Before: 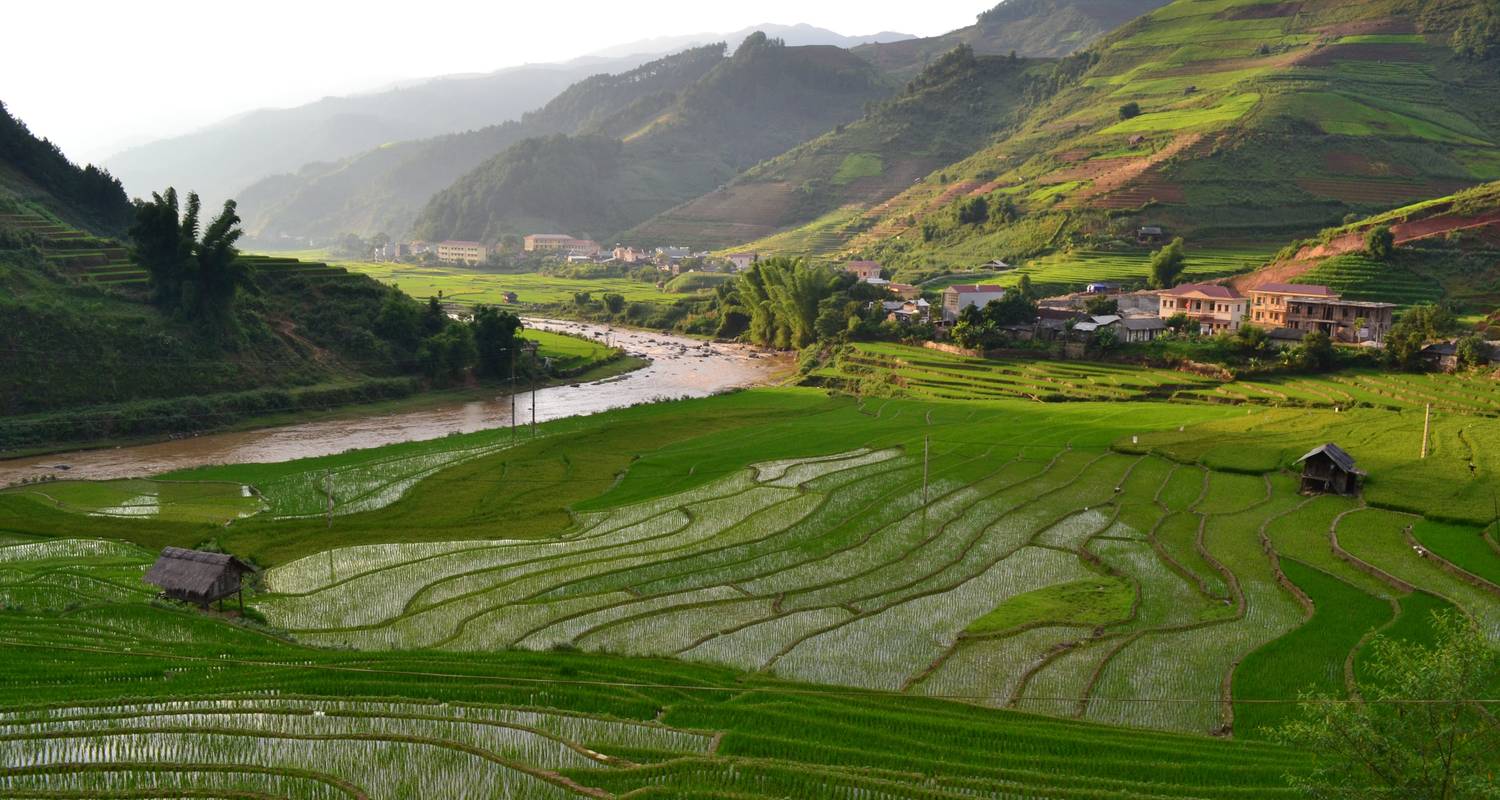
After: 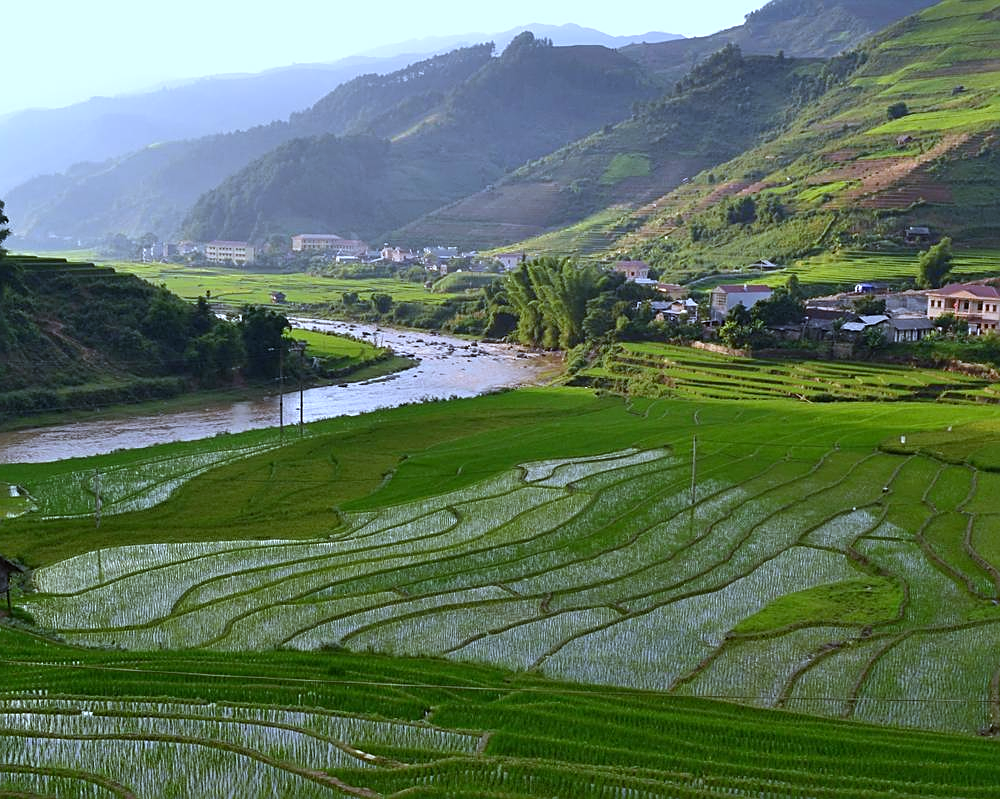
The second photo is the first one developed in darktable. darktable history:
crop and rotate: left 15.546%, right 17.787%
white balance: red 0.871, blue 1.249
sharpen: amount 0.575
